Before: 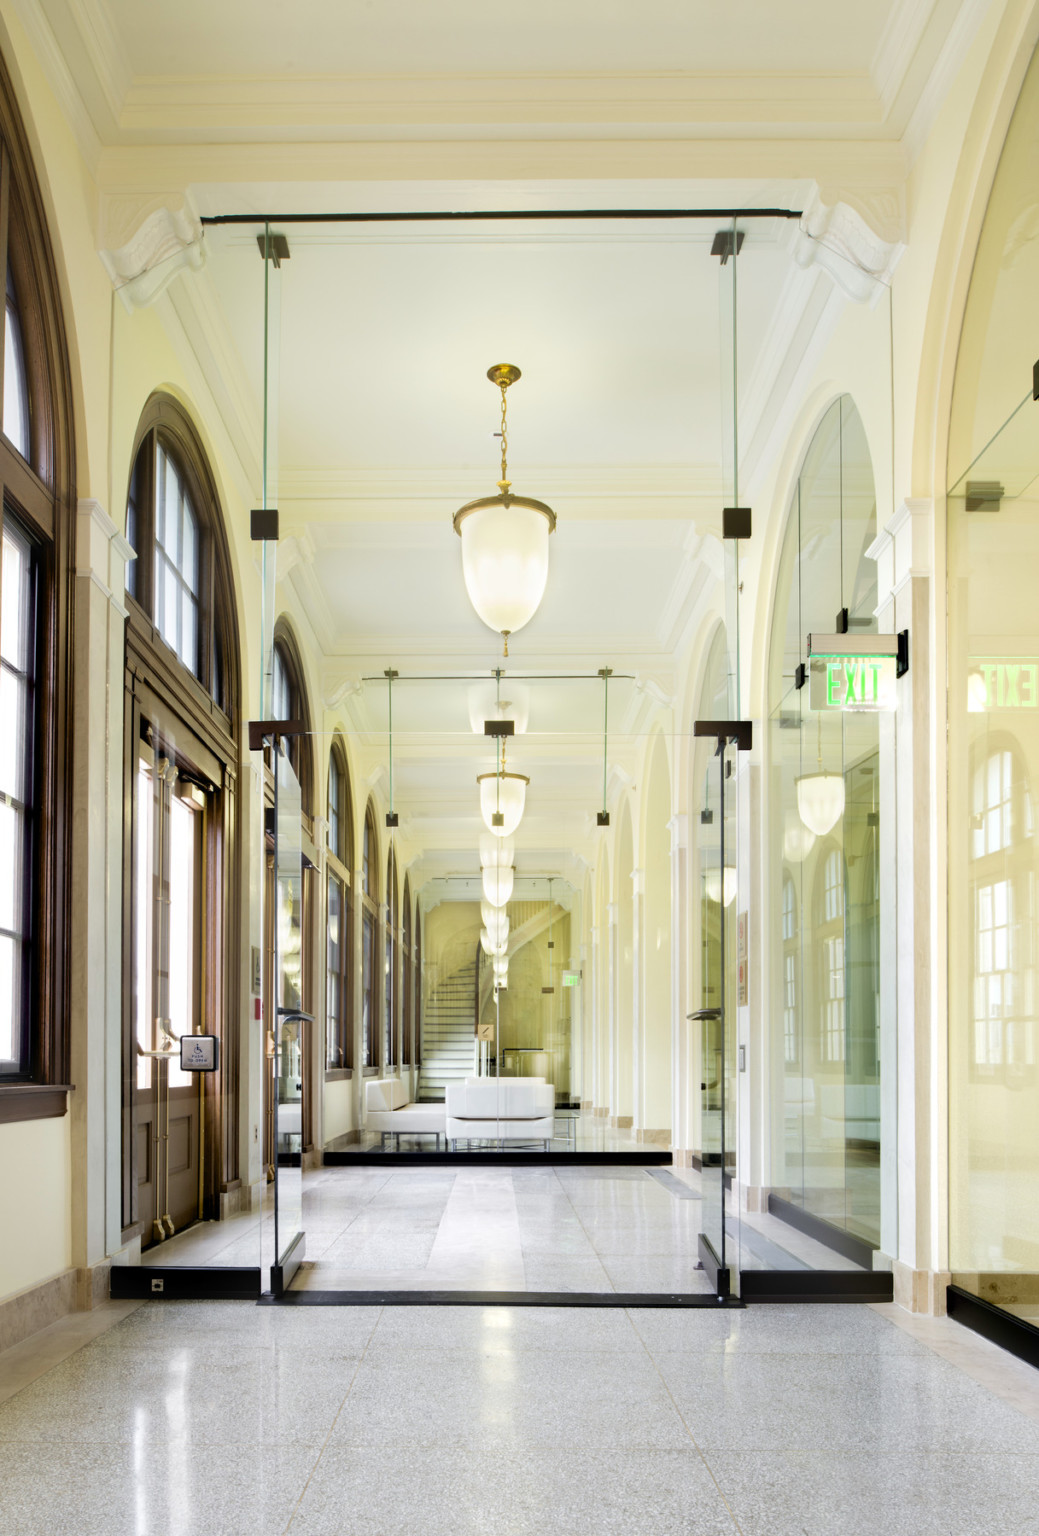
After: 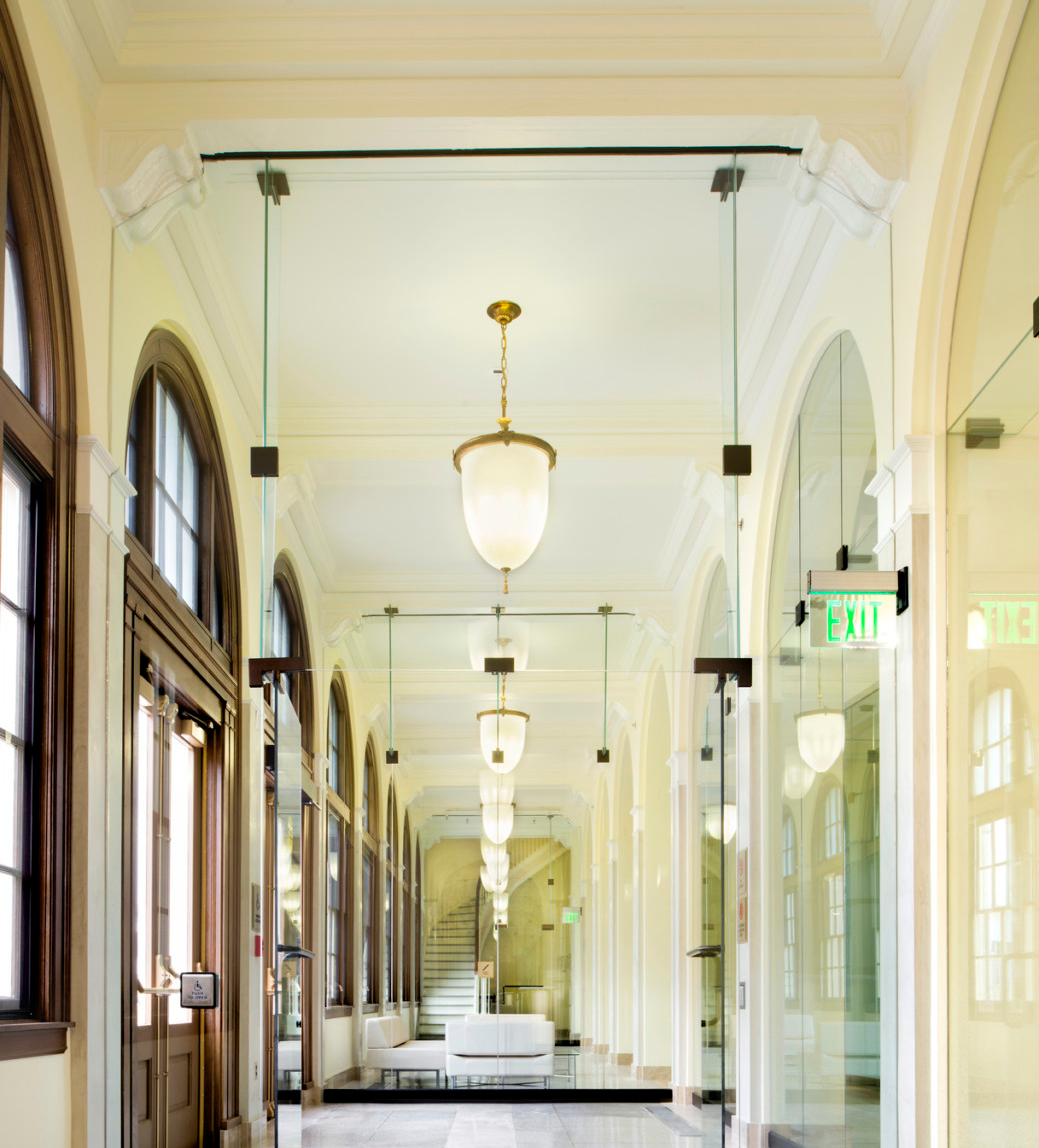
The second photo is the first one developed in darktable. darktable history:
crop: top 4.104%, bottom 21.113%
